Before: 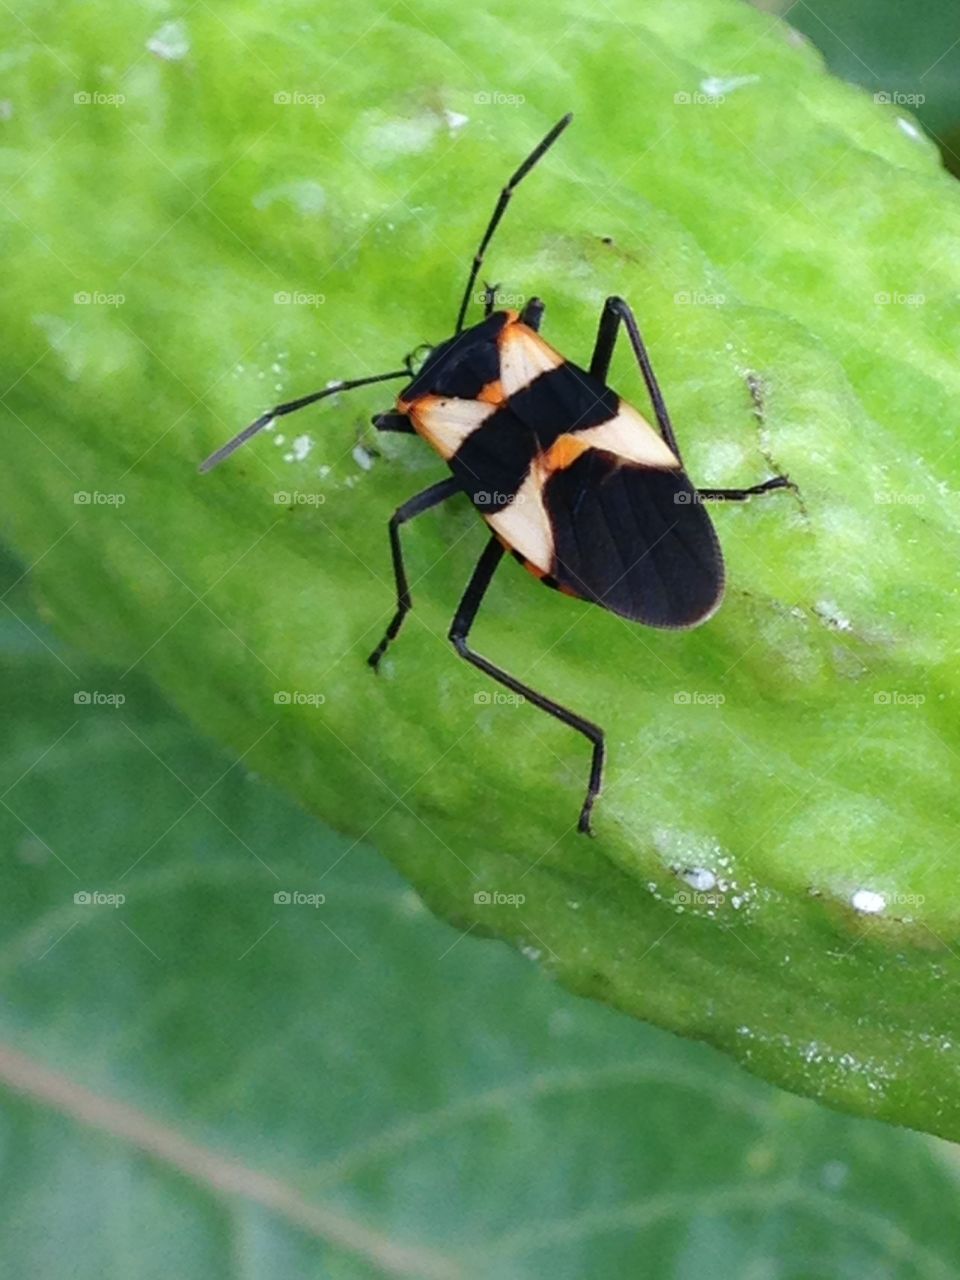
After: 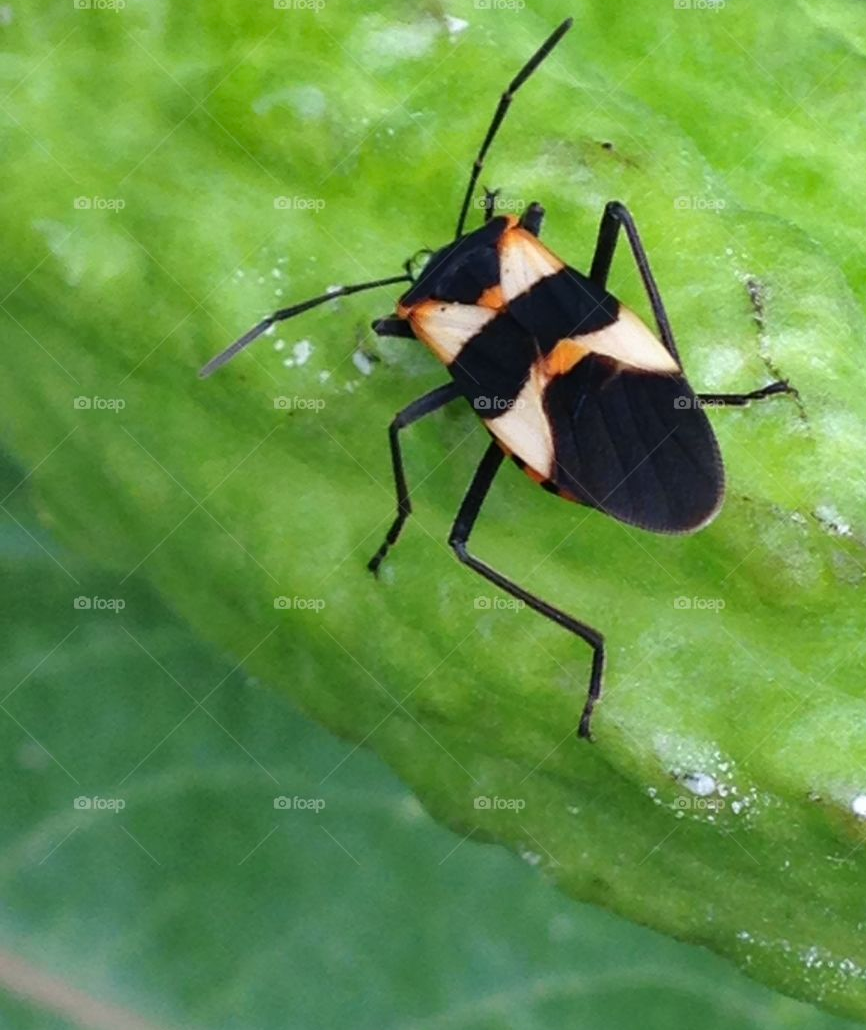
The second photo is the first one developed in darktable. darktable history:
shadows and highlights: highlights color adjustment 32.18%, low approximation 0.01, soften with gaussian
crop: top 7.429%, right 9.745%, bottom 12.061%
